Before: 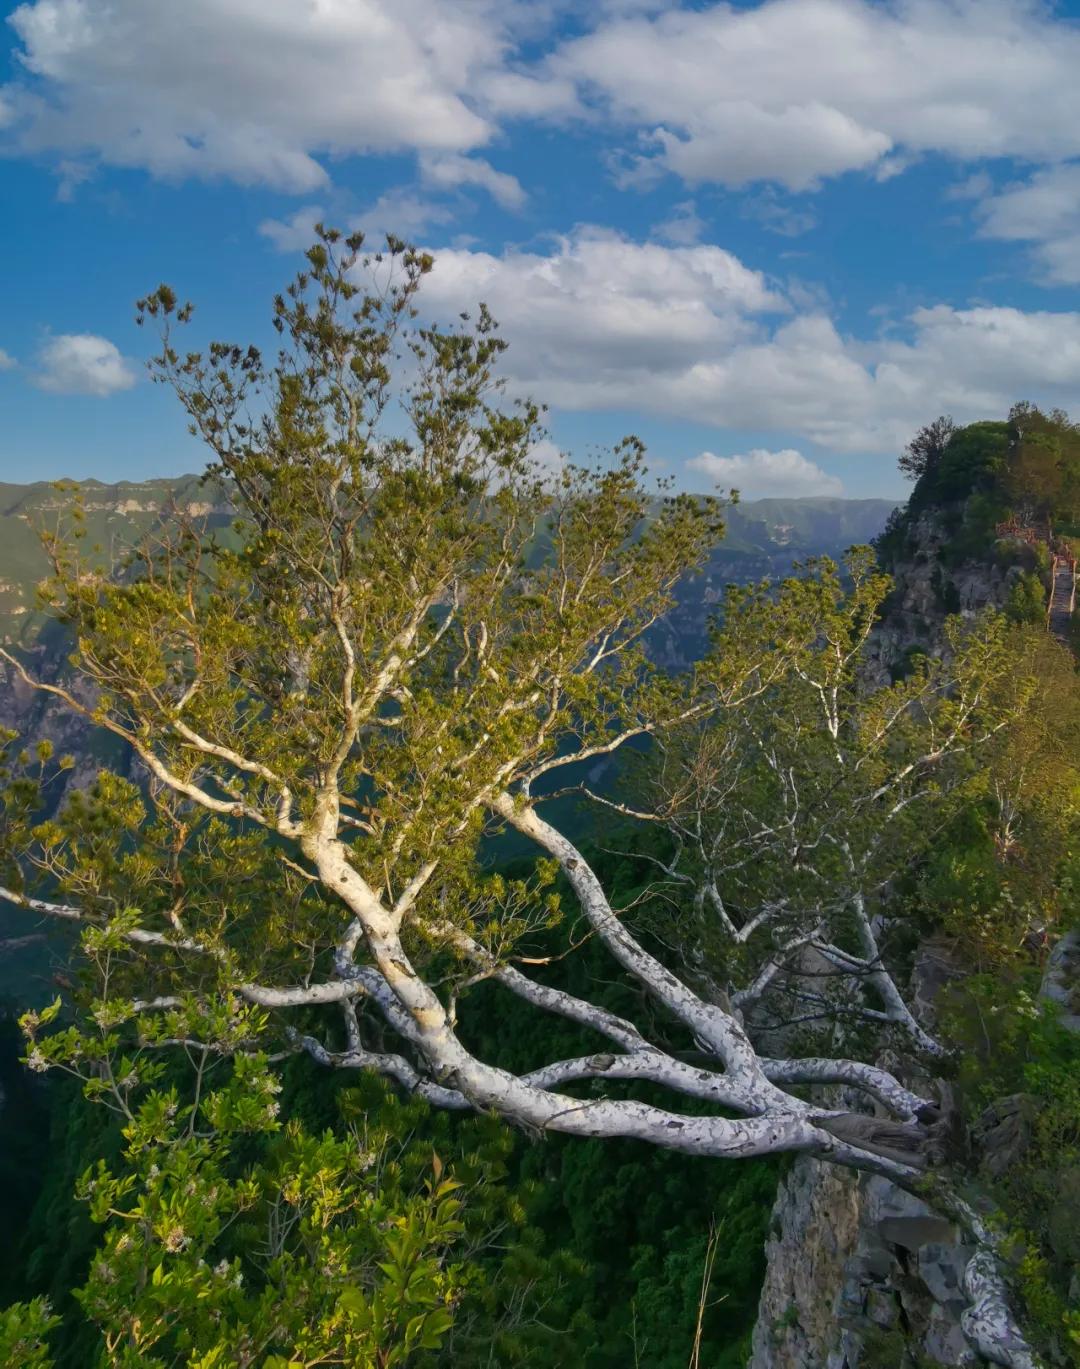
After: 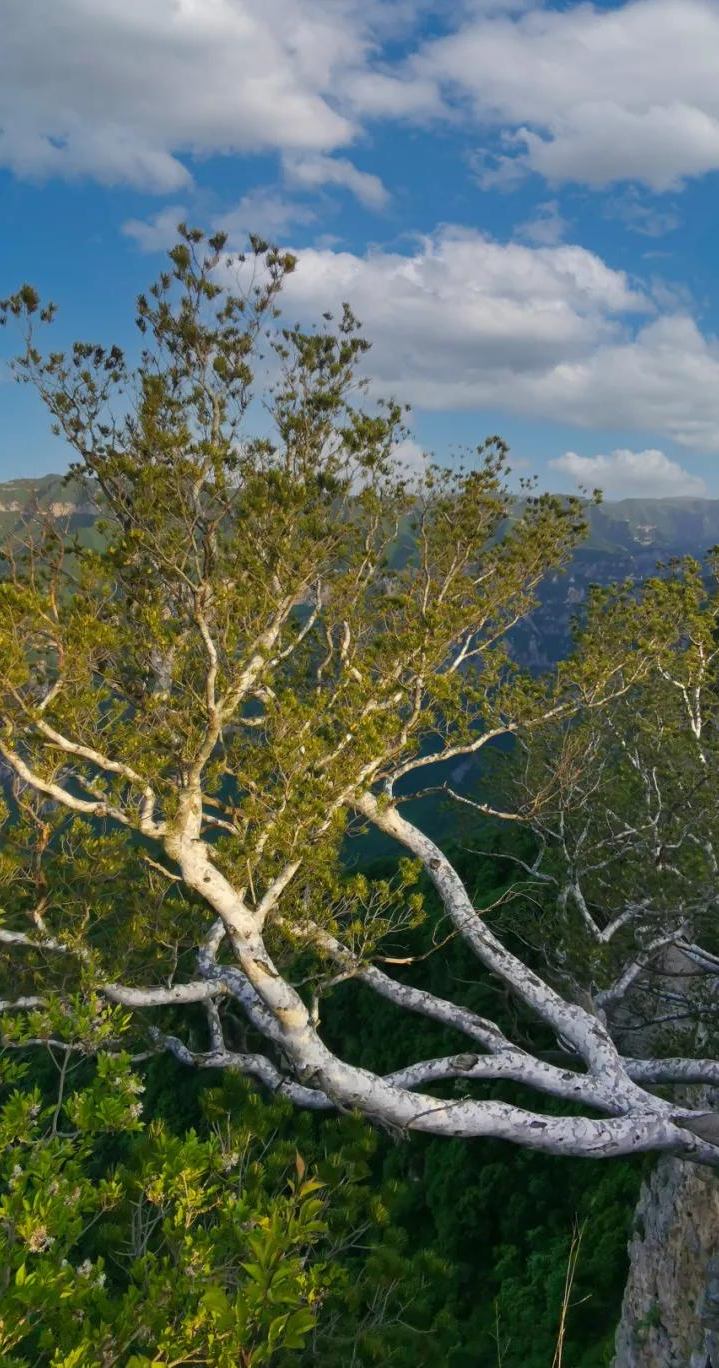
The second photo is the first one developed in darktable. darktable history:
crop and rotate: left 12.855%, right 20.534%
